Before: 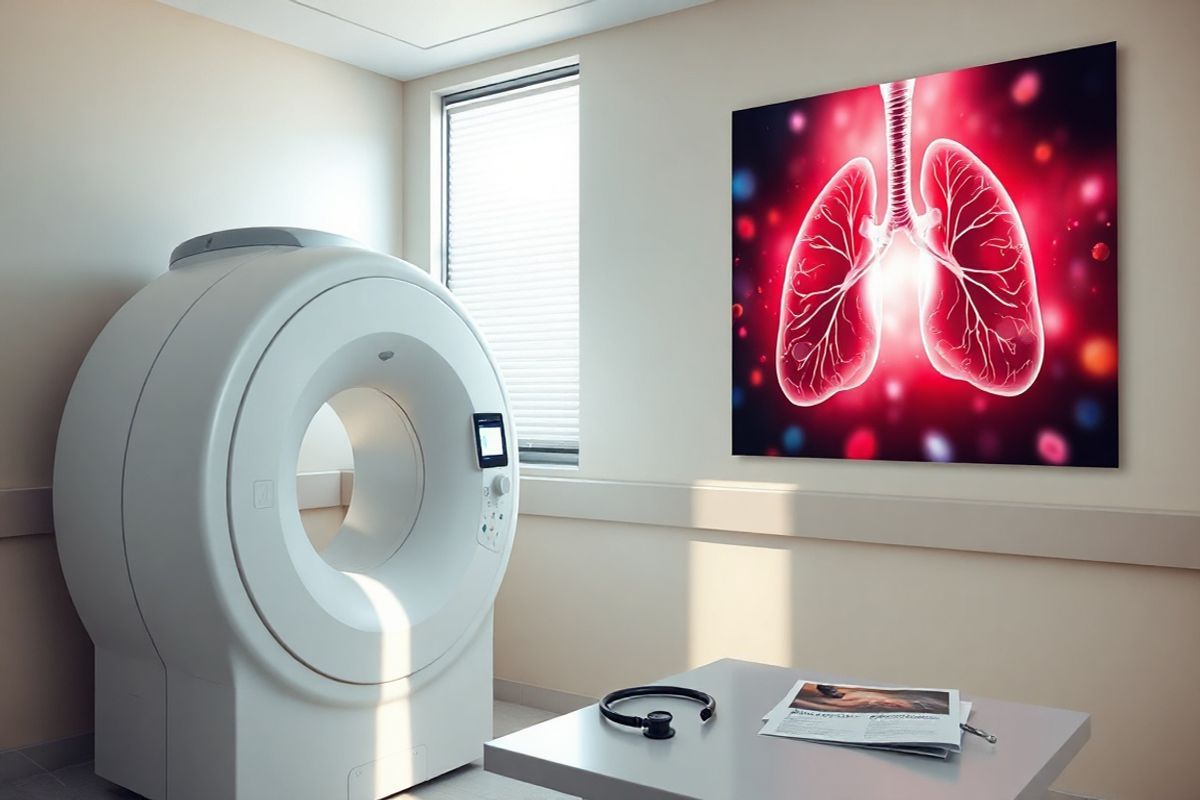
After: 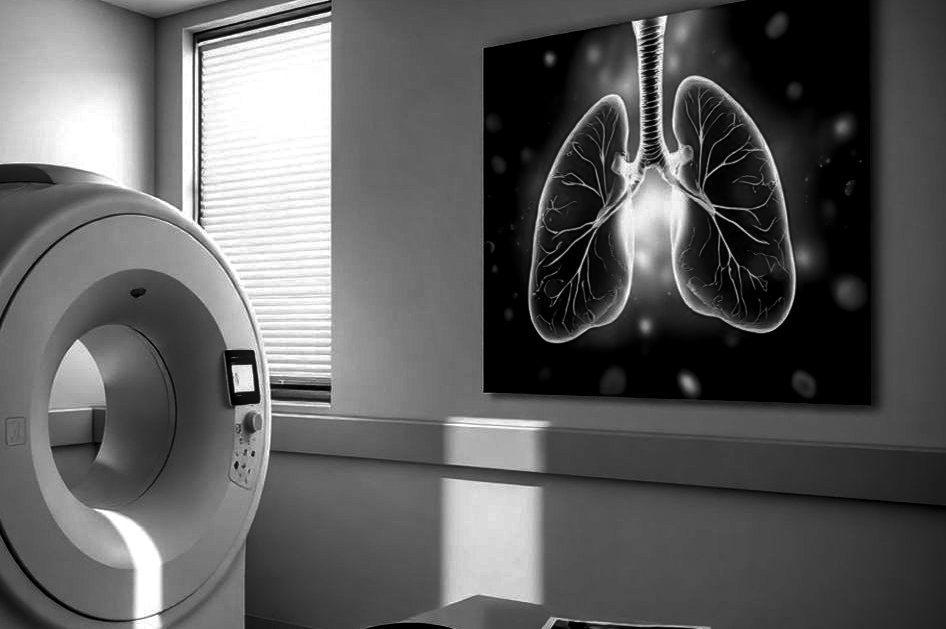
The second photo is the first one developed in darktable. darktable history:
contrast brightness saturation: contrast 0.02, brightness -1, saturation -1
local contrast: detail 130%
crop and rotate: left 20.74%, top 7.912%, right 0.375%, bottom 13.378%
